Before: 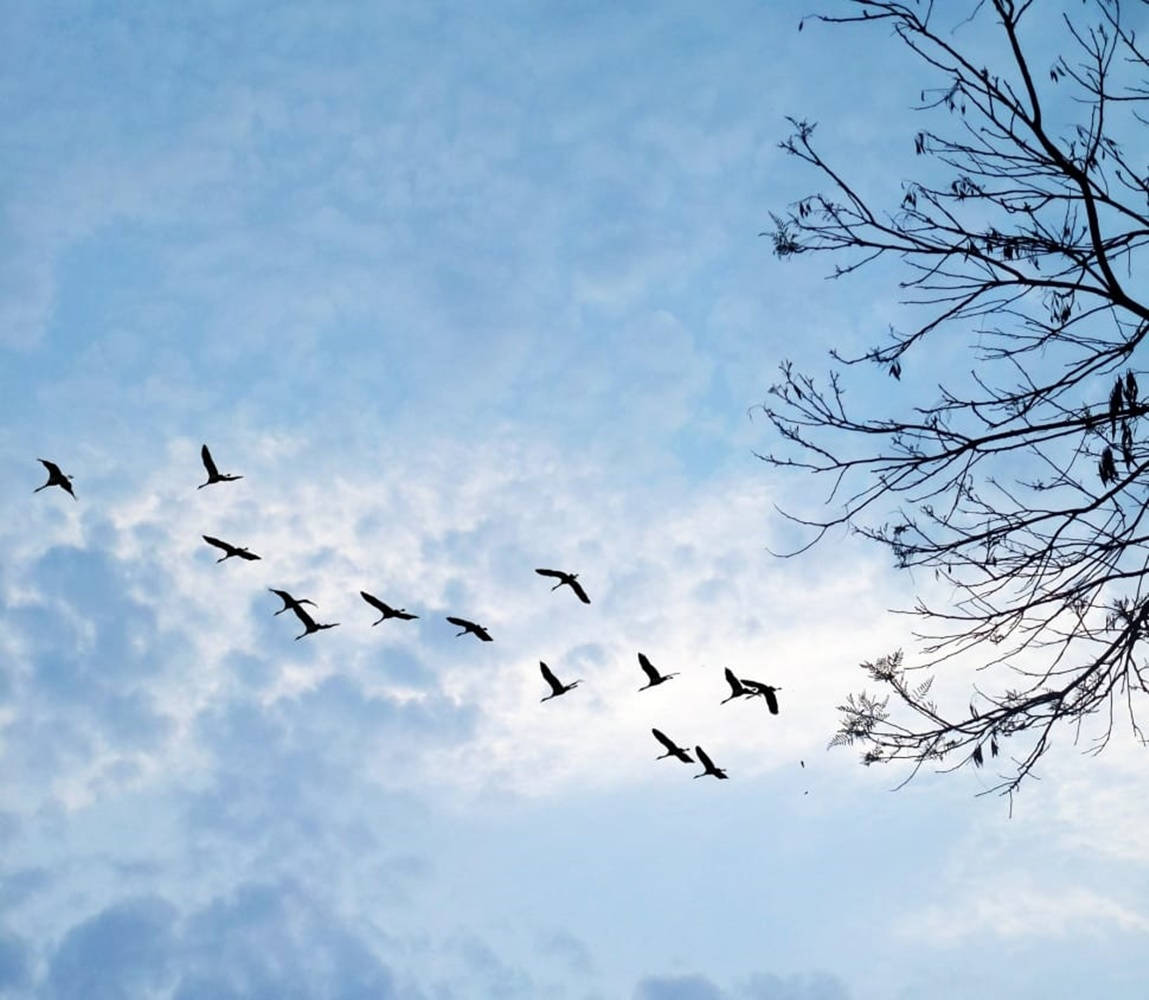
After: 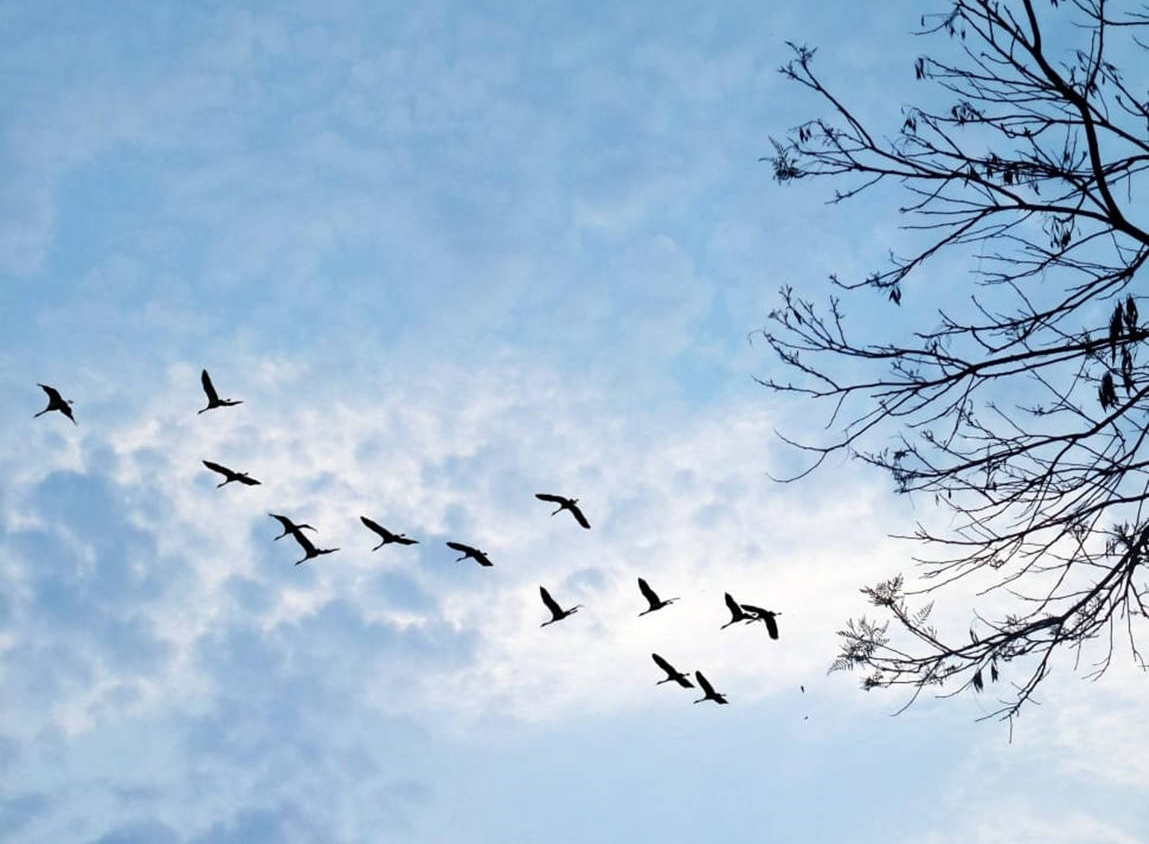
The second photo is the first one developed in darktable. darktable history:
crop: top 7.562%, bottom 7.994%
